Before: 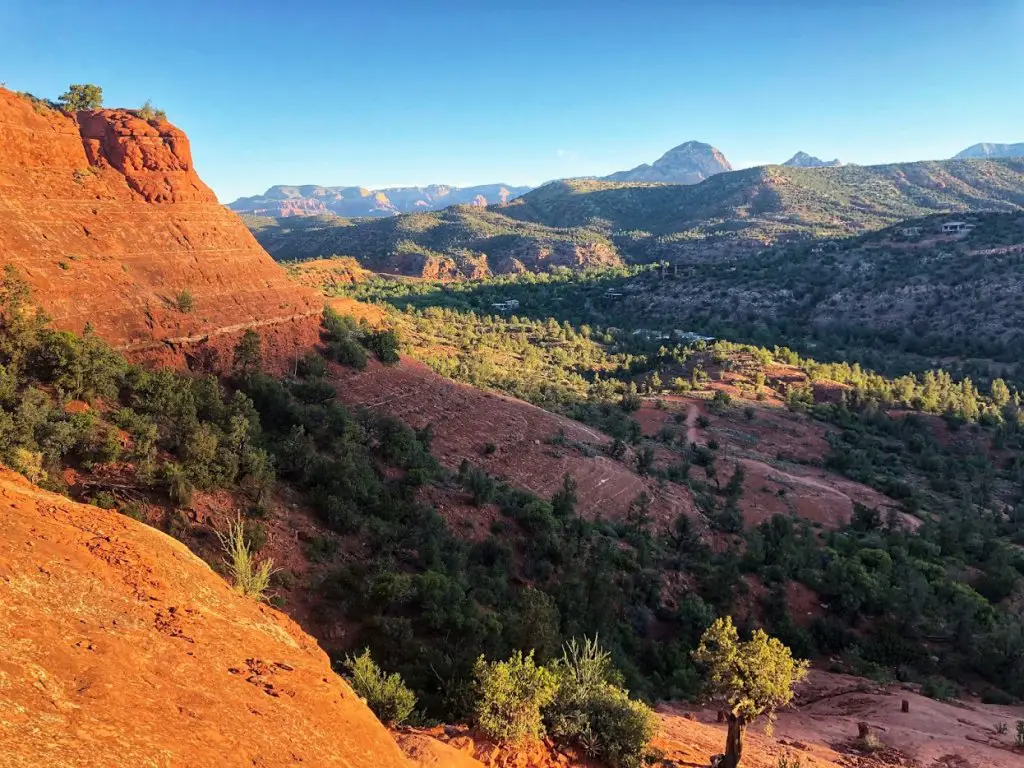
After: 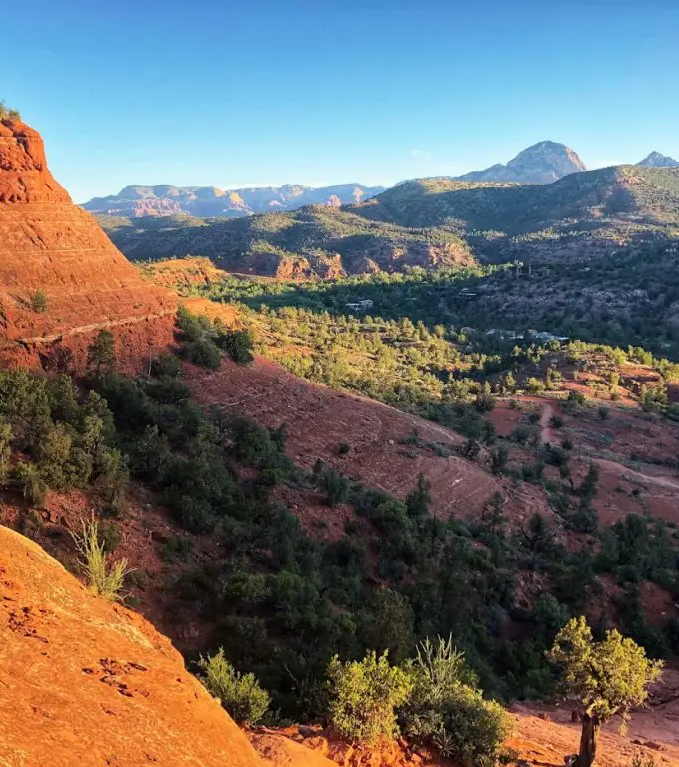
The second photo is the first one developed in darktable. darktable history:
crop and rotate: left 14.308%, right 19.326%
